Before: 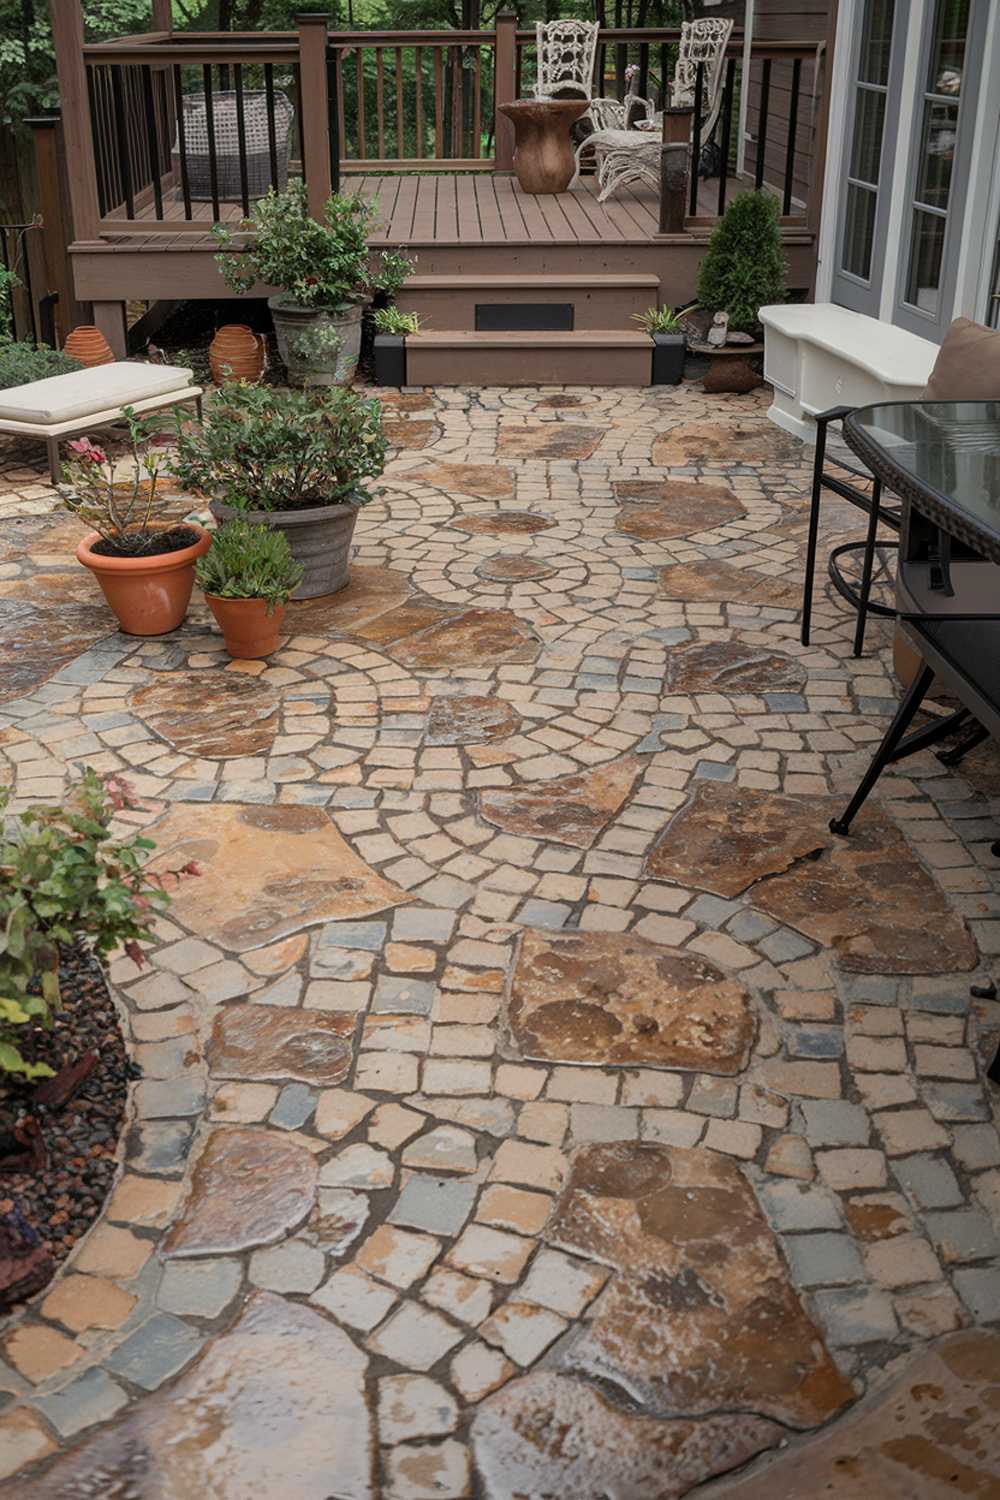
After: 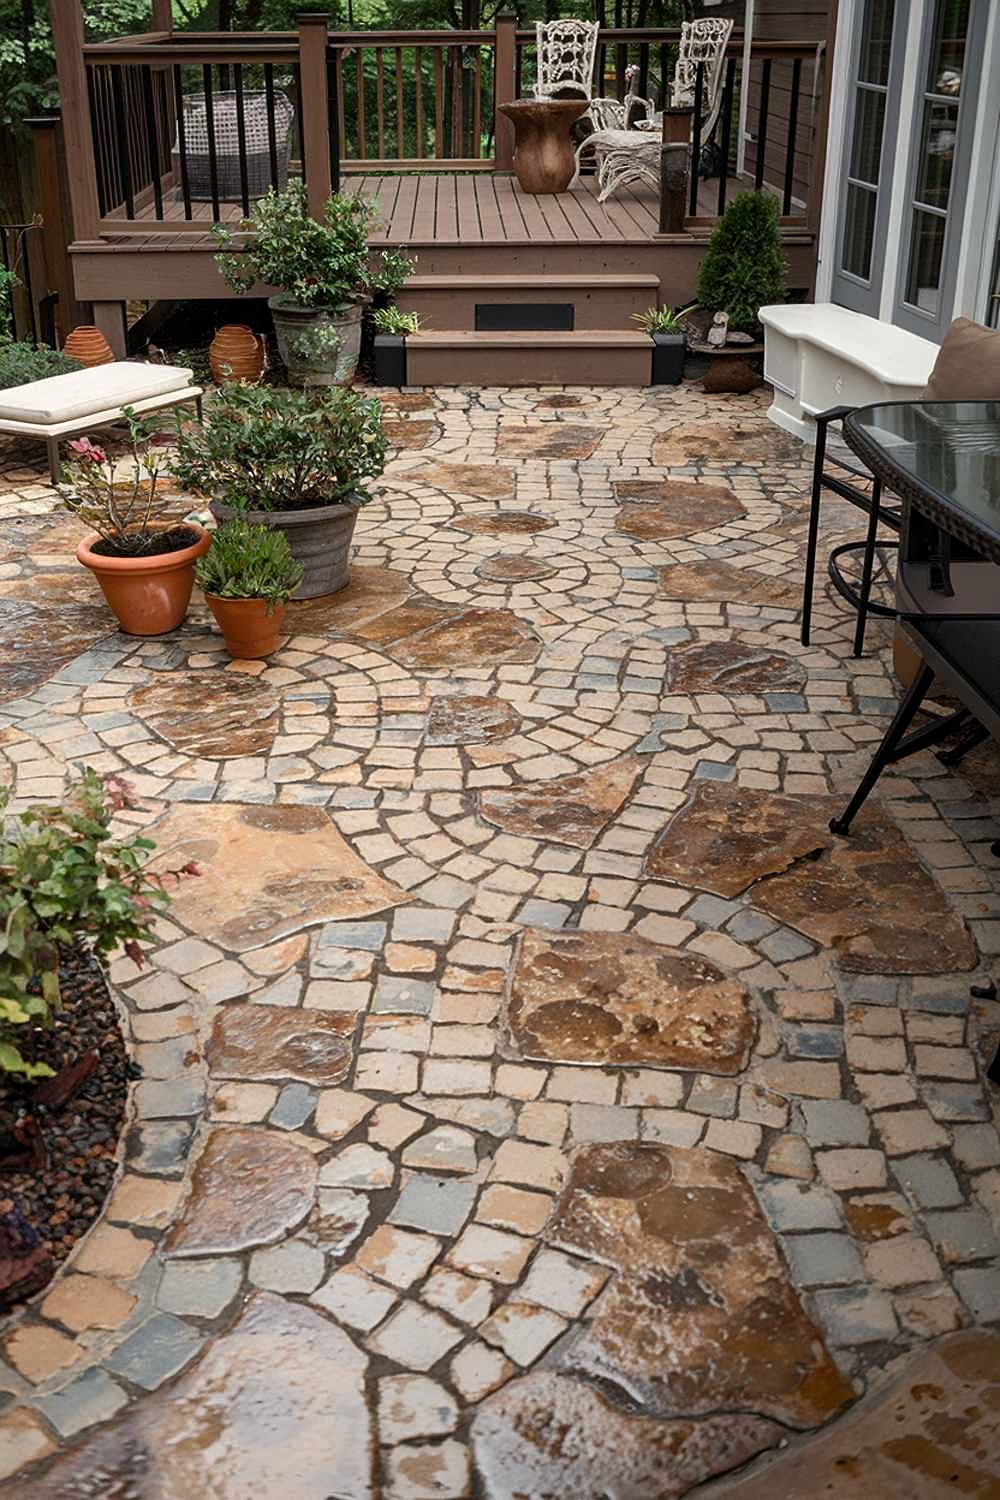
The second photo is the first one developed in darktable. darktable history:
color balance rgb: shadows lift › luminance -20%, power › hue 72.24°, highlights gain › luminance 15%, global offset › hue 171.6°, perceptual saturation grading › highlights -30%, perceptual saturation grading › shadows 20%, global vibrance 30%, contrast 10%
sharpen: amount 0.2
